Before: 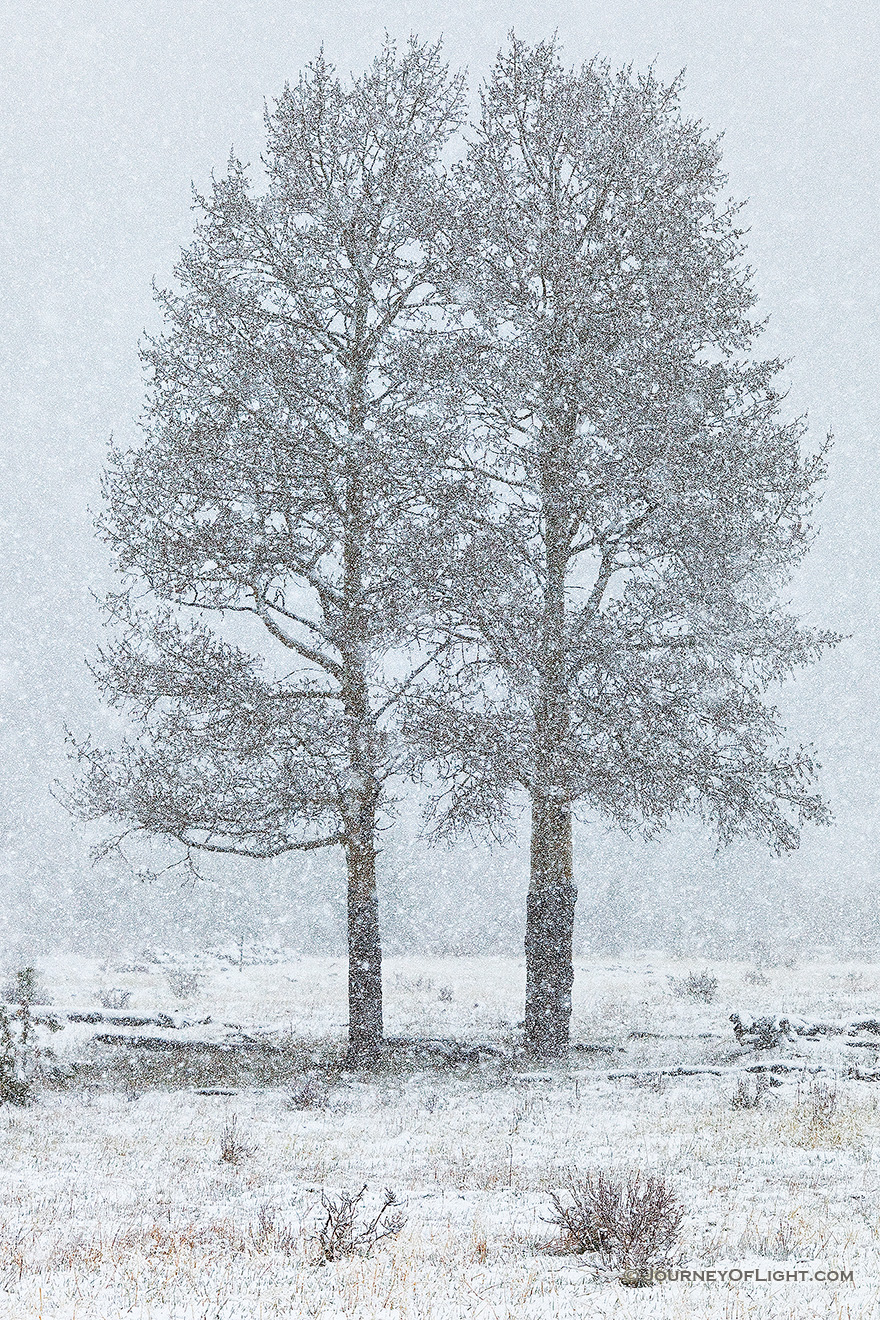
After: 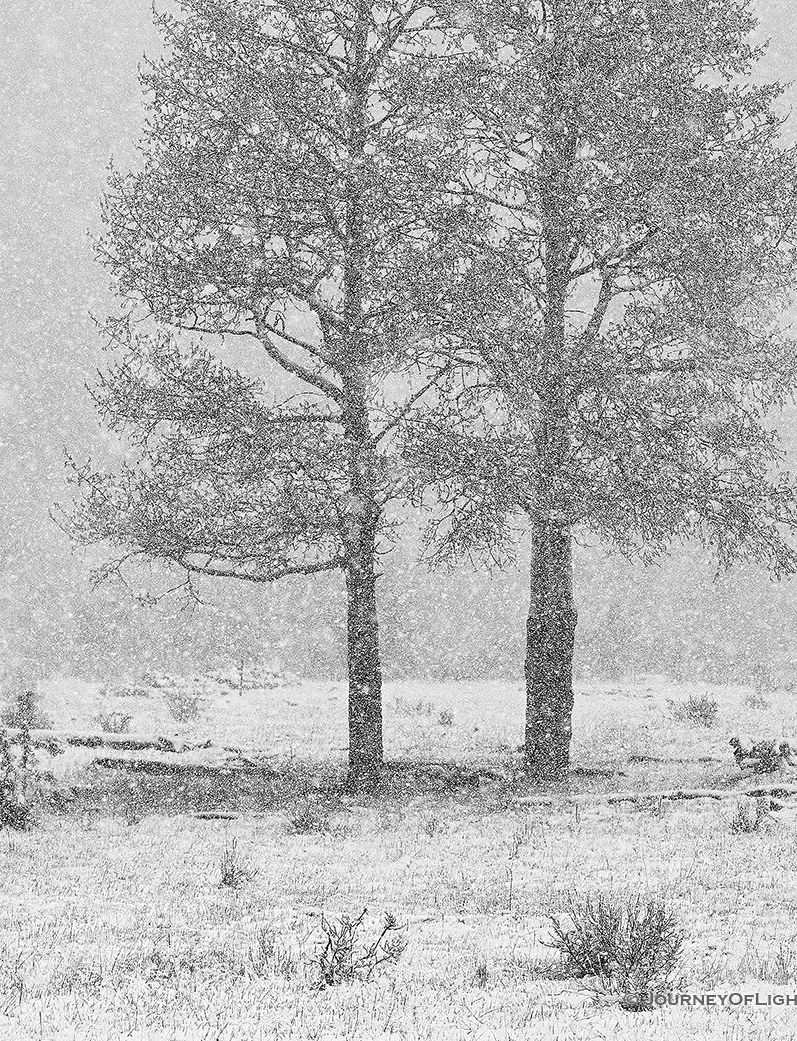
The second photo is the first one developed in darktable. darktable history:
color zones: curves: ch0 [(0.002, 0.429) (0.121, 0.212) (0.198, 0.113) (0.276, 0.344) (0.331, 0.541) (0.41, 0.56) (0.482, 0.289) (0.619, 0.227) (0.721, 0.18) (0.821, 0.435) (0.928, 0.555) (1, 0.587)]; ch1 [(0, 0) (0.143, 0) (0.286, 0) (0.429, 0) (0.571, 0) (0.714, 0) (0.857, 0)]
local contrast: mode bilateral grid, contrast 20, coarseness 51, detail 119%, midtone range 0.2
crop: top 20.923%, right 9.425%, bottom 0.211%
